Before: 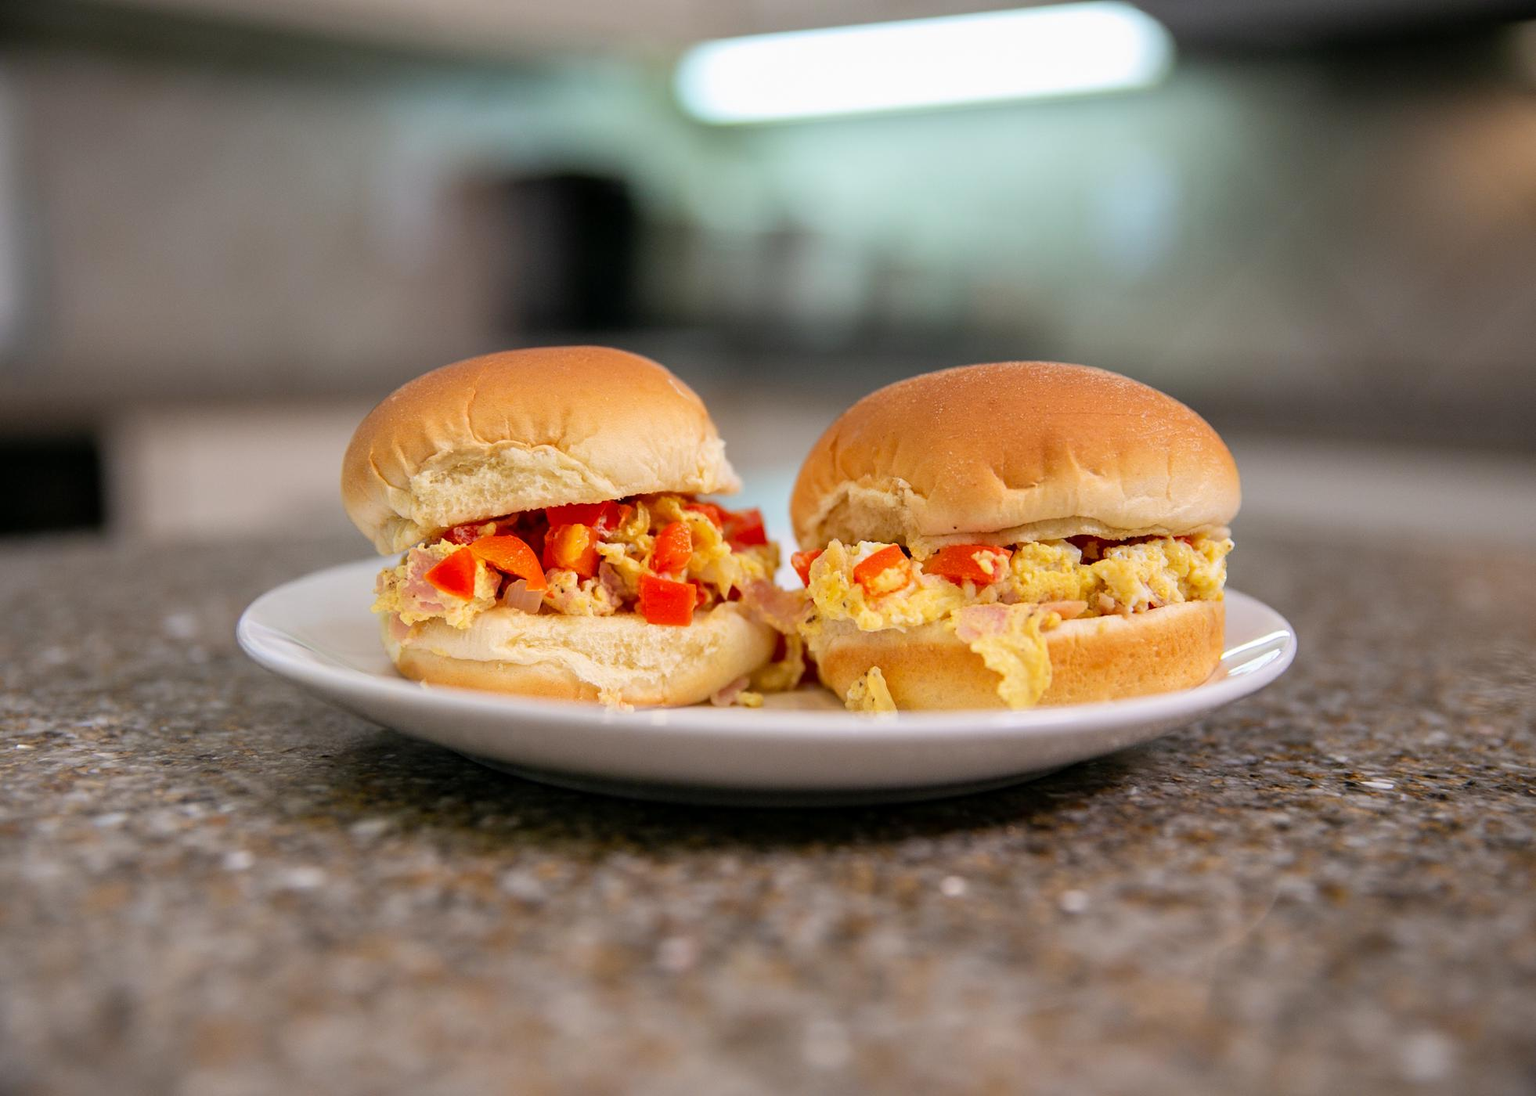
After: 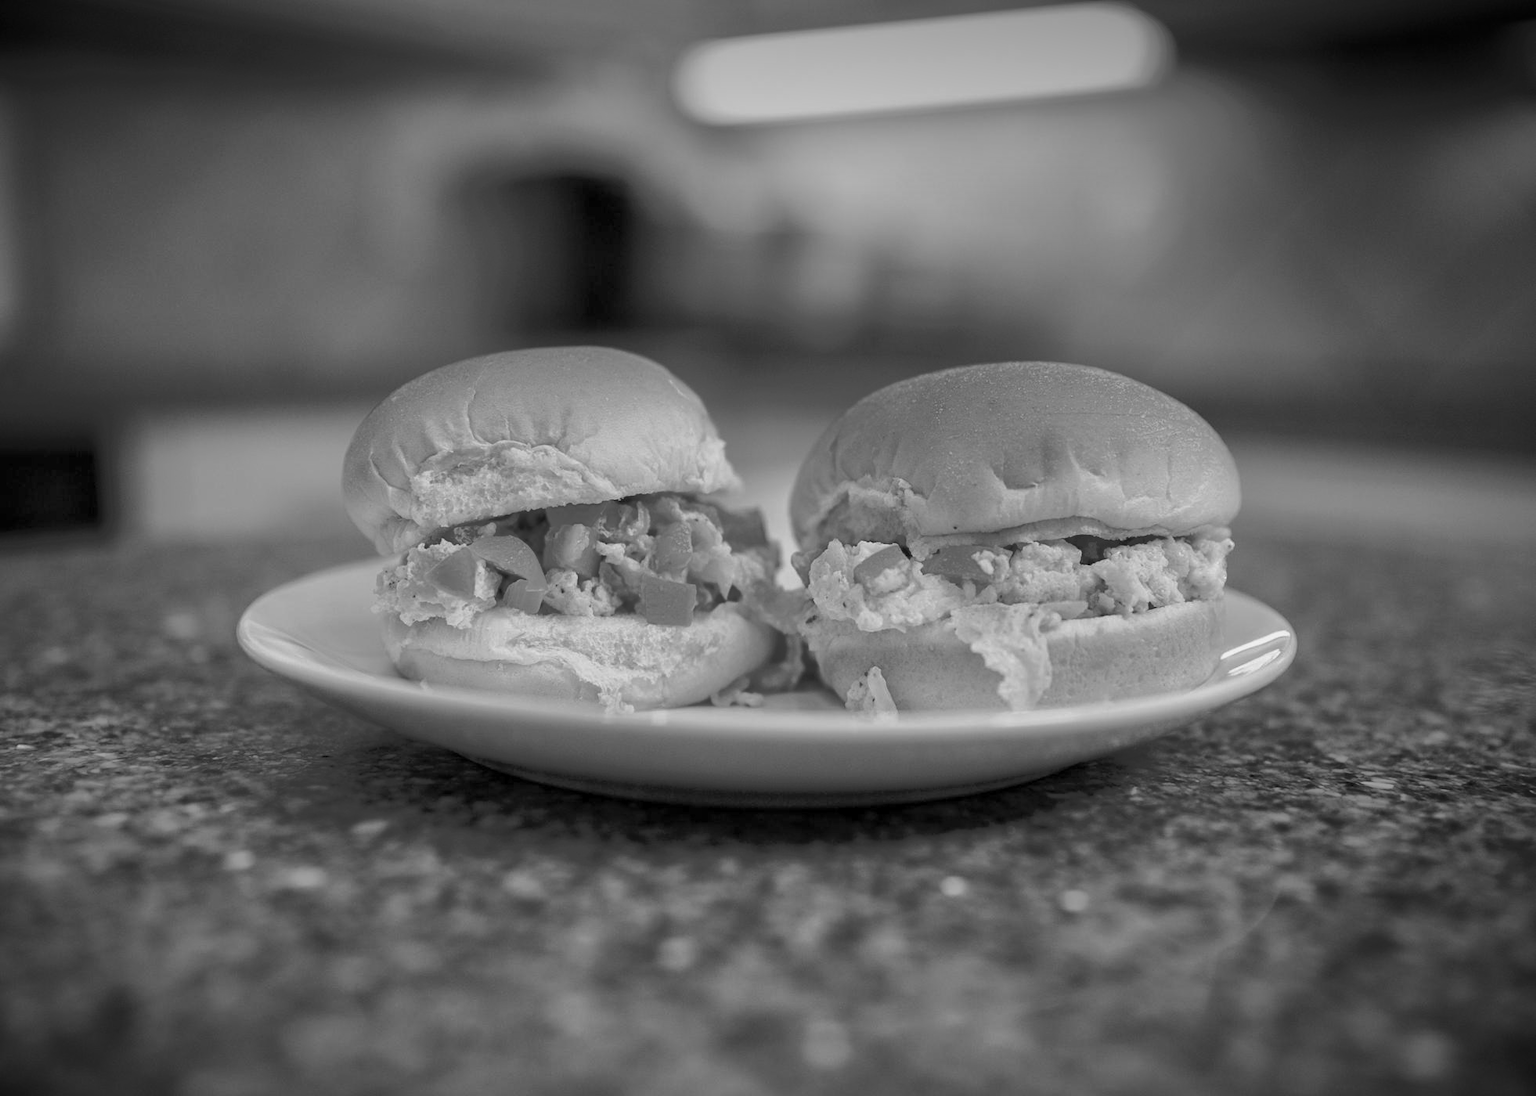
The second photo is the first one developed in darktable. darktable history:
channel mixer: red [0, 0, 0, 1.438, 0, 0, 0], green [0 ×4, 1, 0, 0], blue [0 ×5, 1, 0]
vignetting: fall-off start 67.5%, fall-off radius 67.23%, brightness -0.813, automatic ratio true
vibrance: vibrance 0%
color zones: curves: ch1 [(0, -0.014) (0.143, -0.013) (0.286, -0.013) (0.429, -0.016) (0.571, -0.019) (0.714, -0.015) (0.857, 0.002) (1, -0.014)]
exposure: compensate highlight preservation false
tone mapping: contrast compression 1.36, spatial extent 16.6 | blend: blend mode average, opacity 100%; mask: uniform (no mask)
zone system: zone [-1, 0.149, -1 ×6, 0.928, -1 ×16]
local contrast: mode bilateral grid, contrast 20, coarseness 50, detail 102%, midtone range 0.2
color correction: highlights a* -39.68, highlights b* -40, shadows a* -40, shadows b* -40, saturation -3
color contrast: green-magenta contrast 0.3, blue-yellow contrast 0.15
